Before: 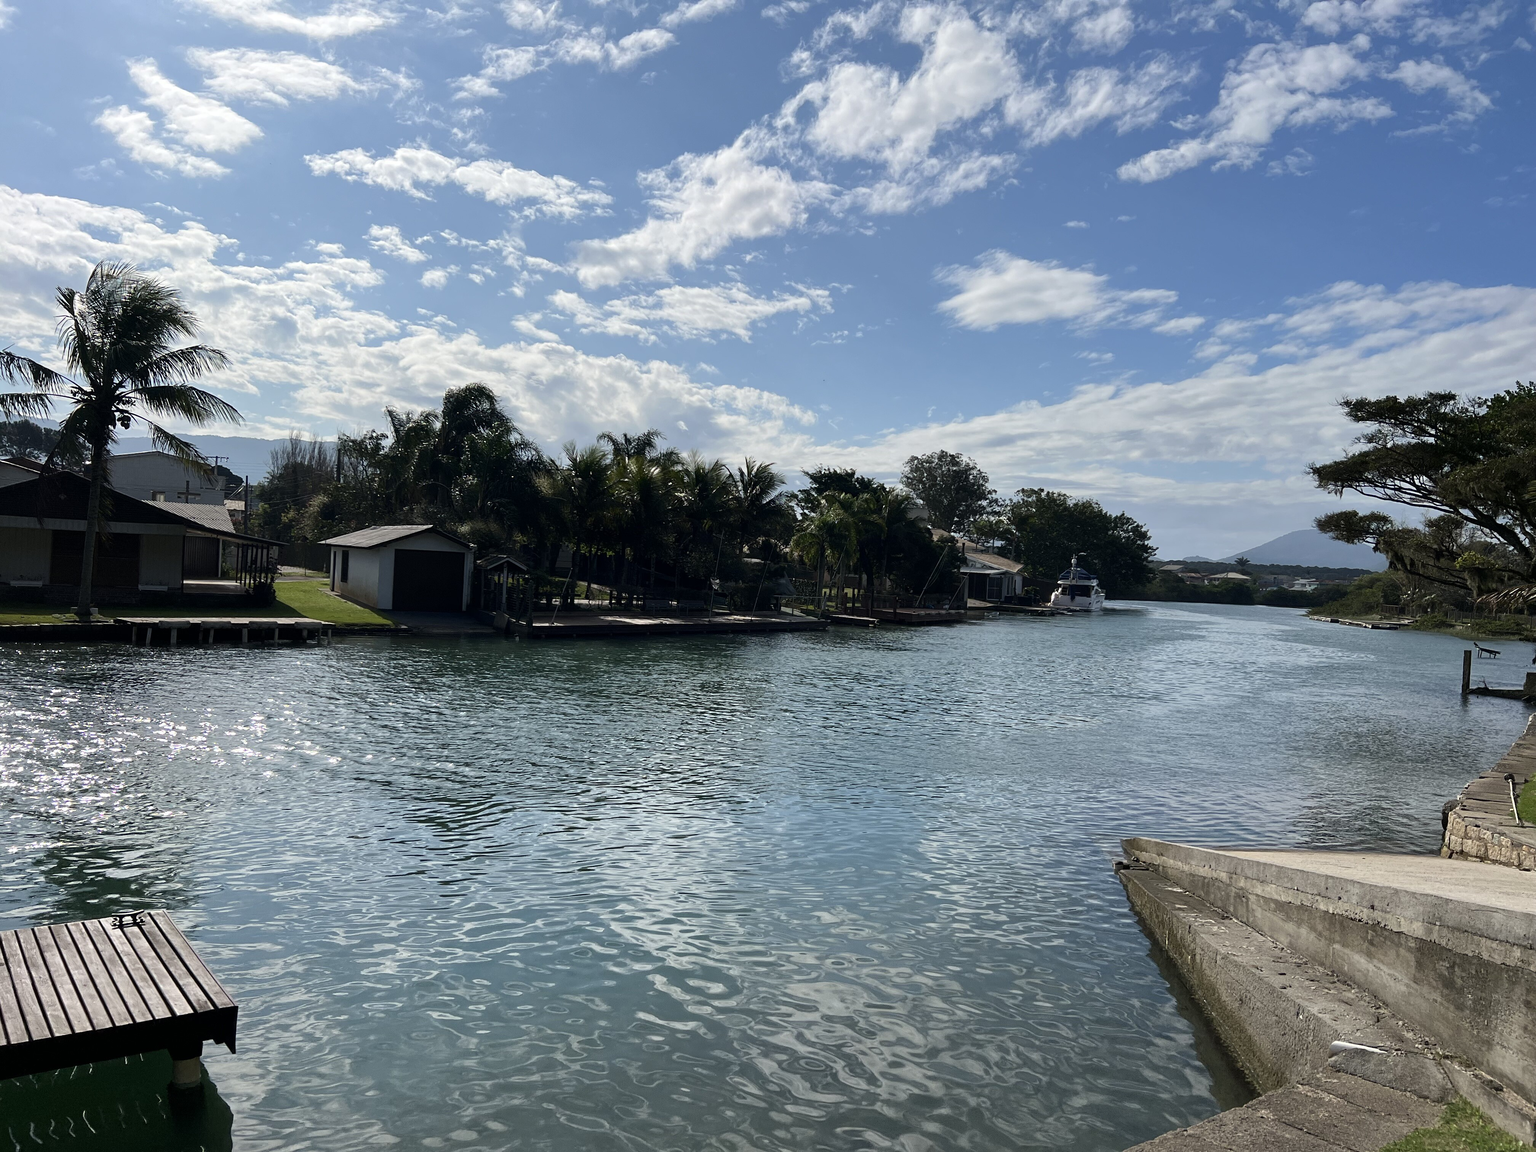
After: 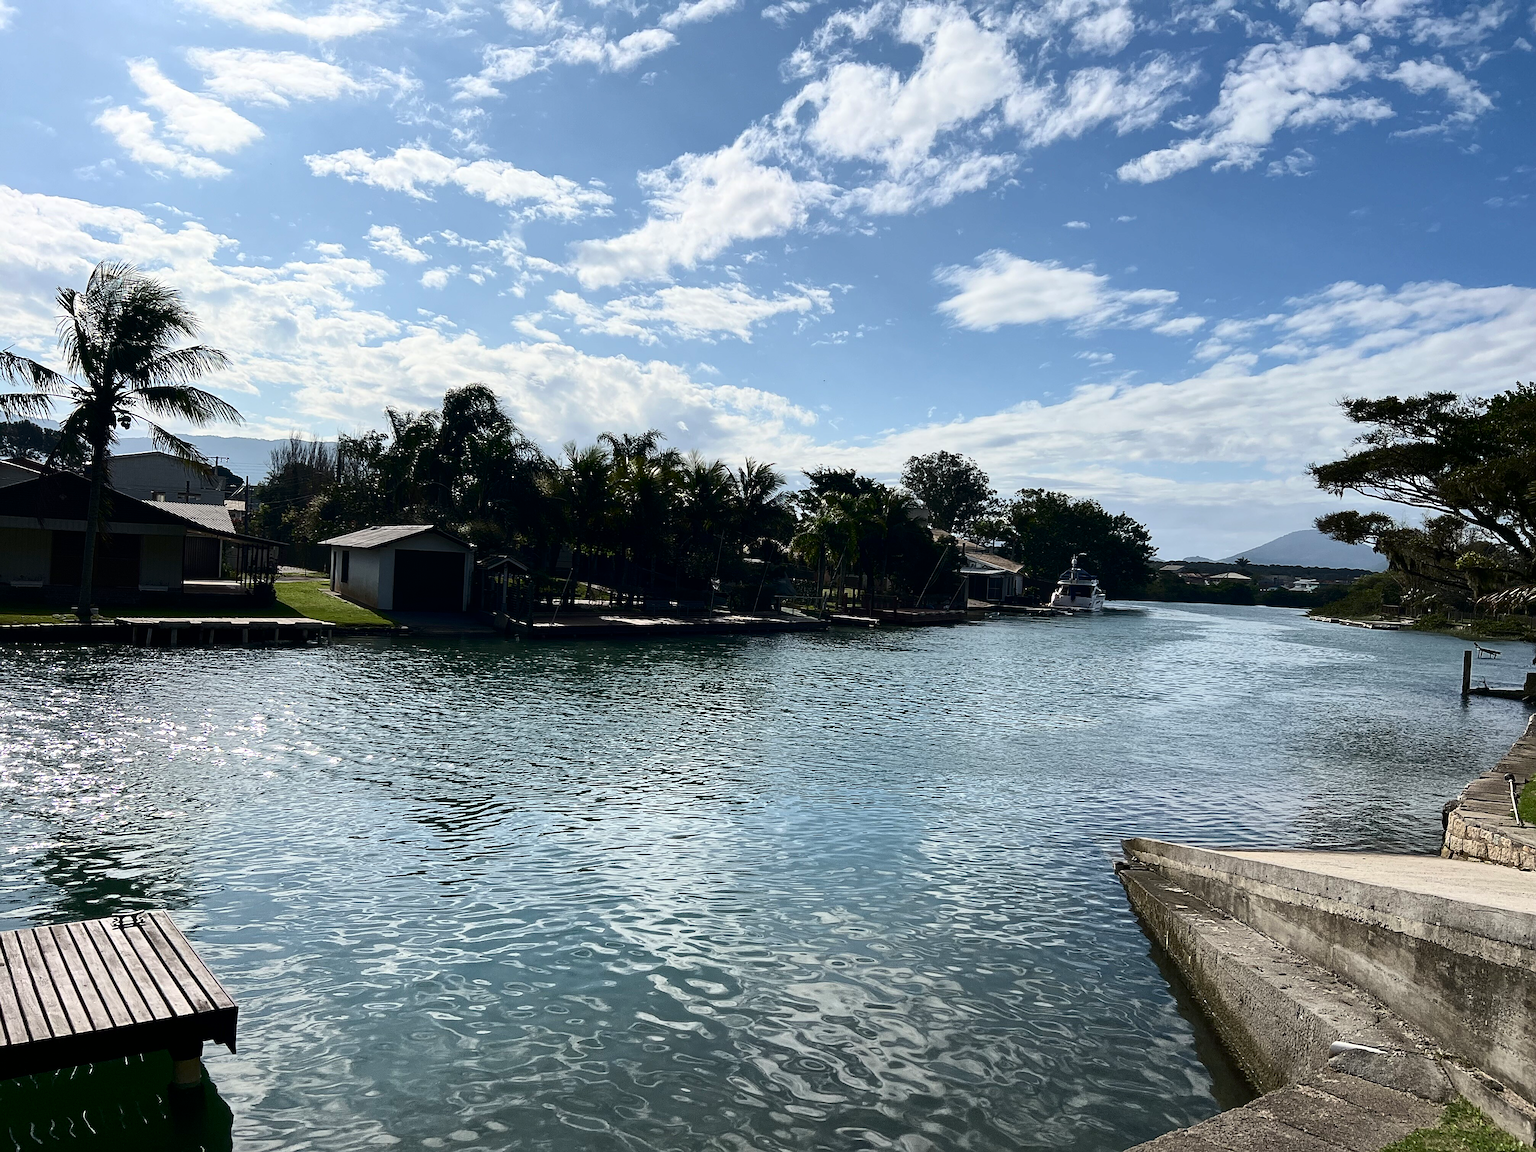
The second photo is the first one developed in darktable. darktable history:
sharpen: on, module defaults
contrast brightness saturation: contrast 0.28
exposure: compensate highlight preservation false
